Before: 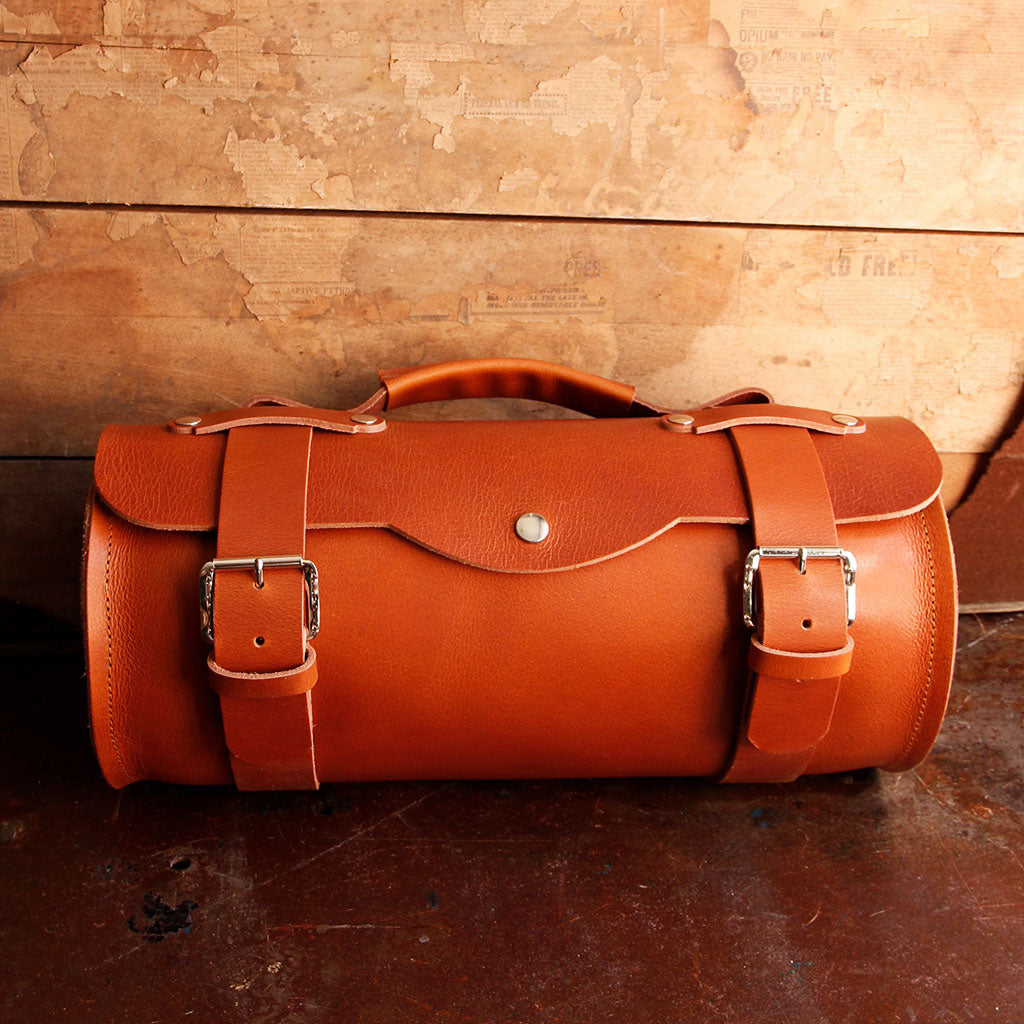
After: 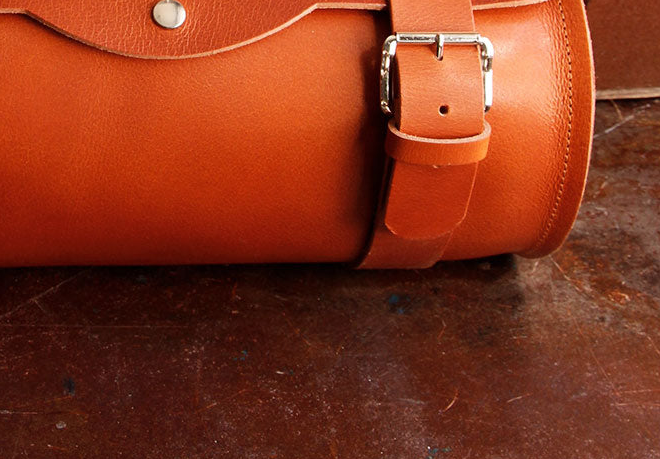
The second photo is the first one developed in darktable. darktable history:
crop and rotate: left 35.509%, top 50.238%, bottom 4.934%
color correction: saturation 0.98
